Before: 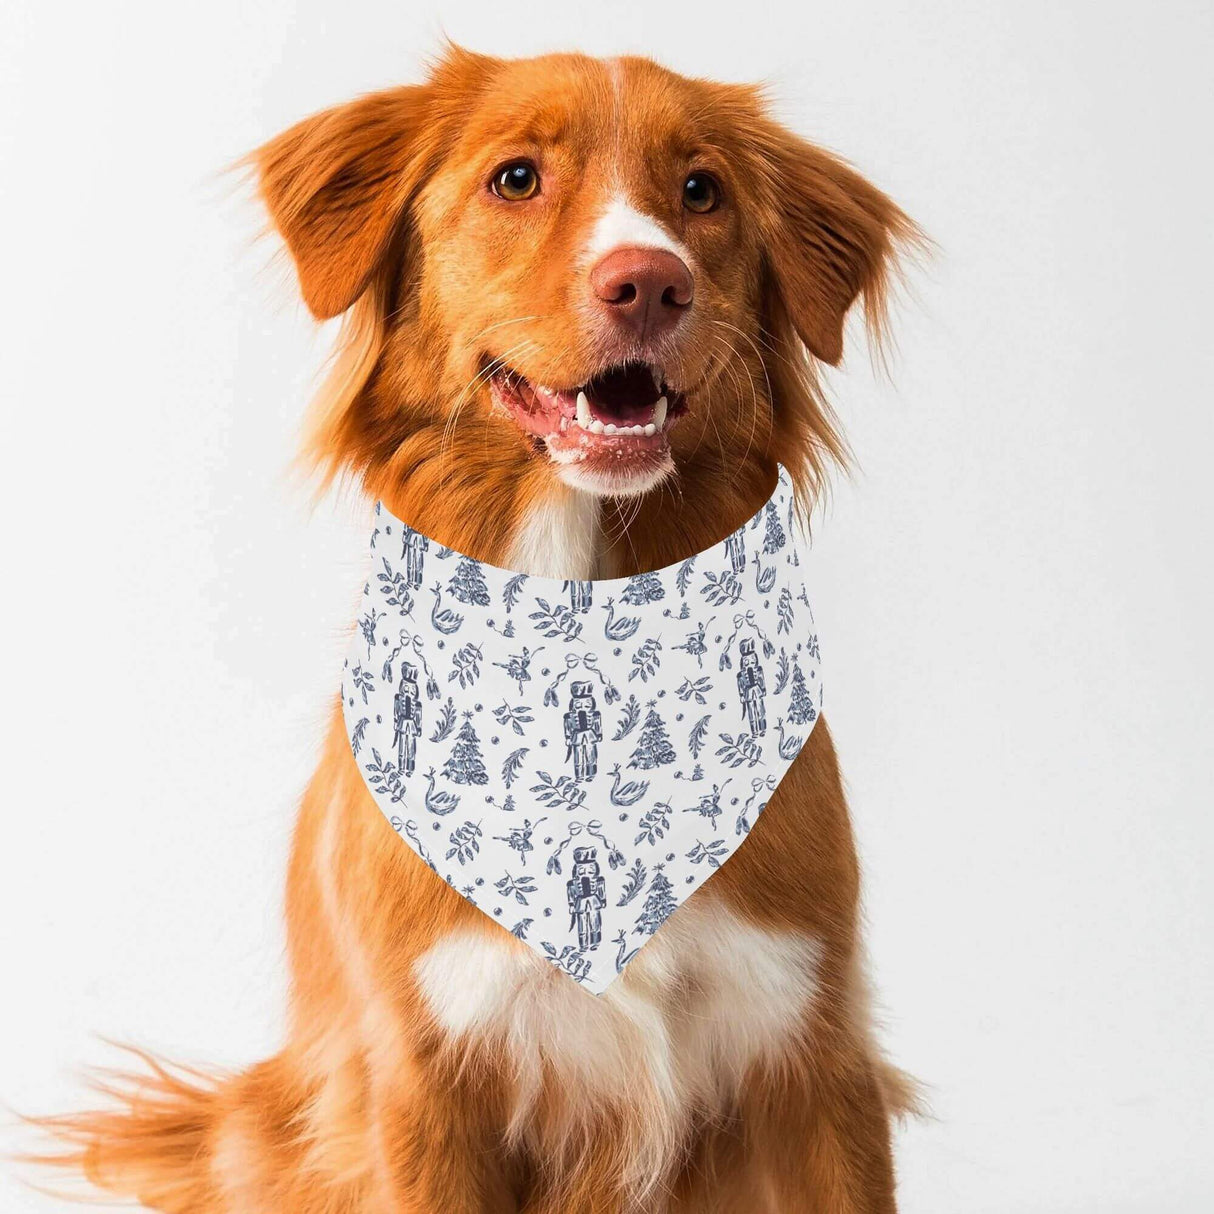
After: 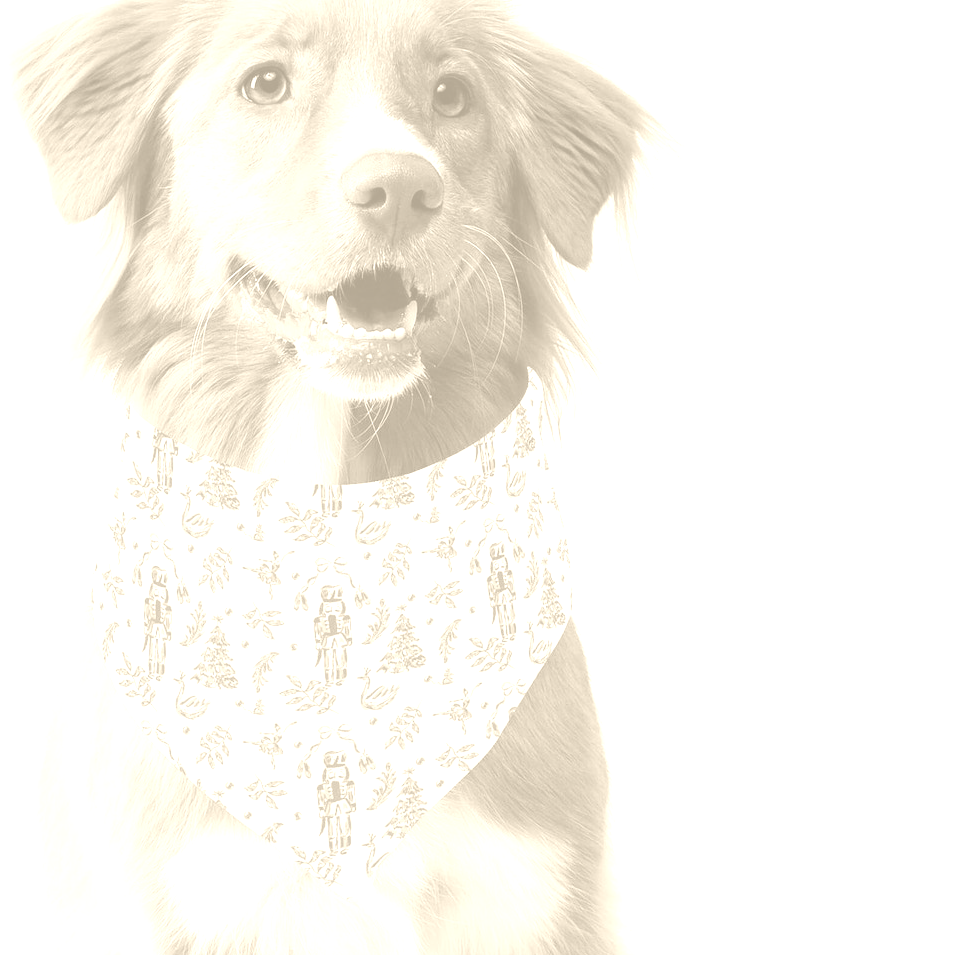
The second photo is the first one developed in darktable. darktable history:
crop and rotate: left 20.74%, top 7.912%, right 0.375%, bottom 13.378%
bloom: size 3%, threshold 100%, strength 0%
colorize: hue 36°, saturation 71%, lightness 80.79%
